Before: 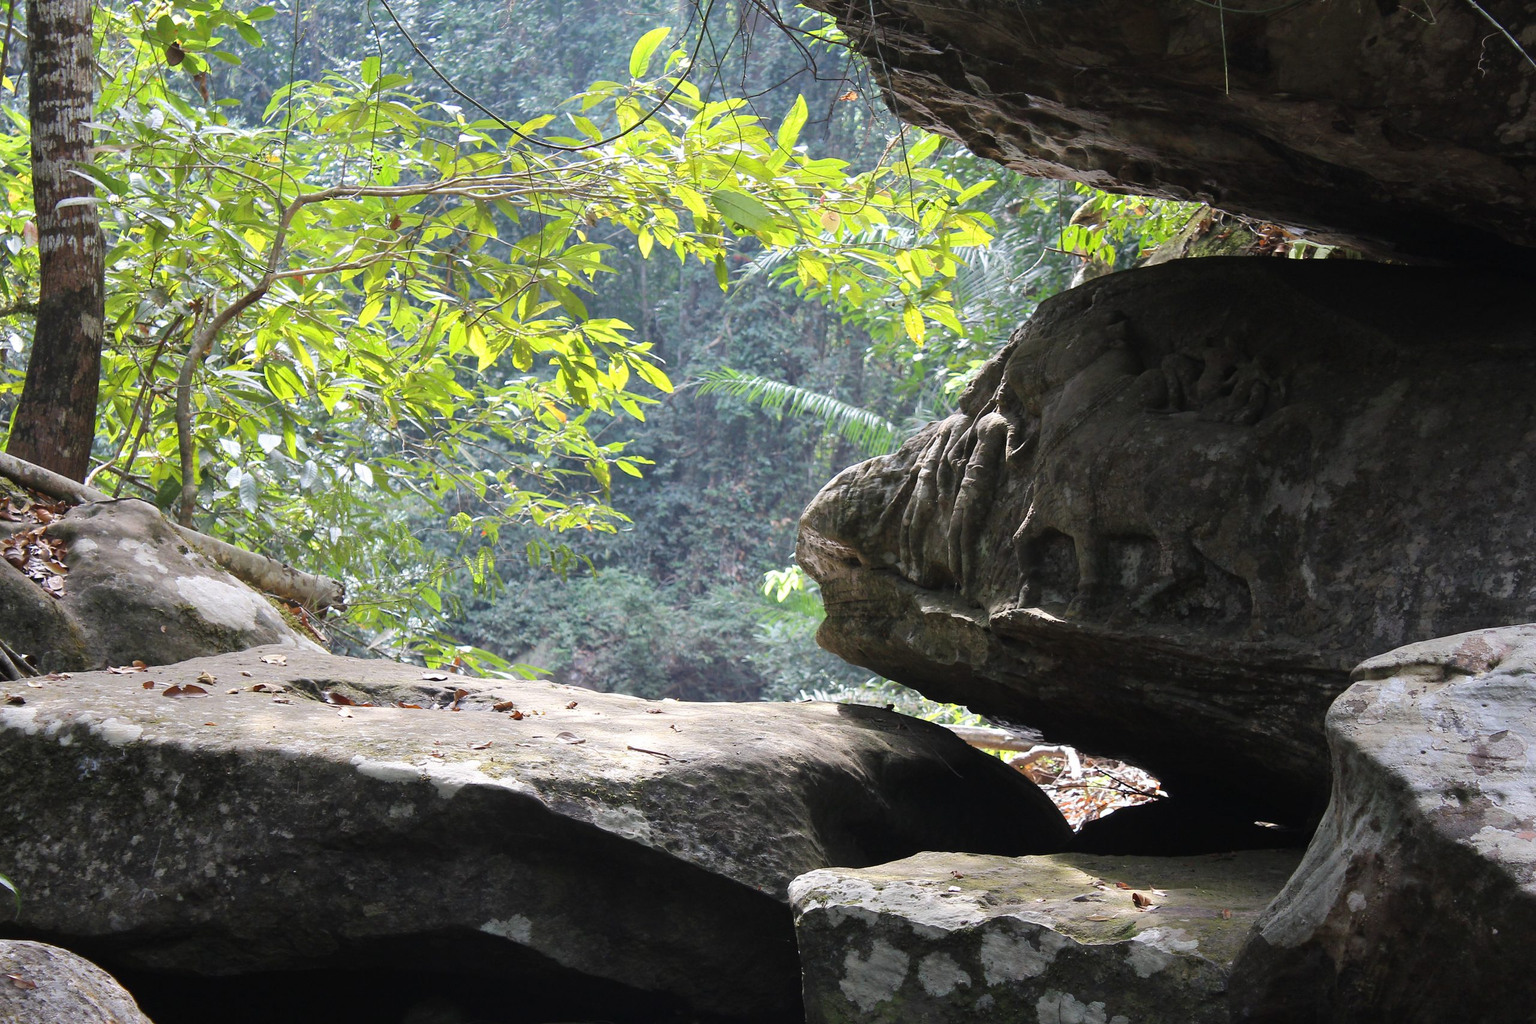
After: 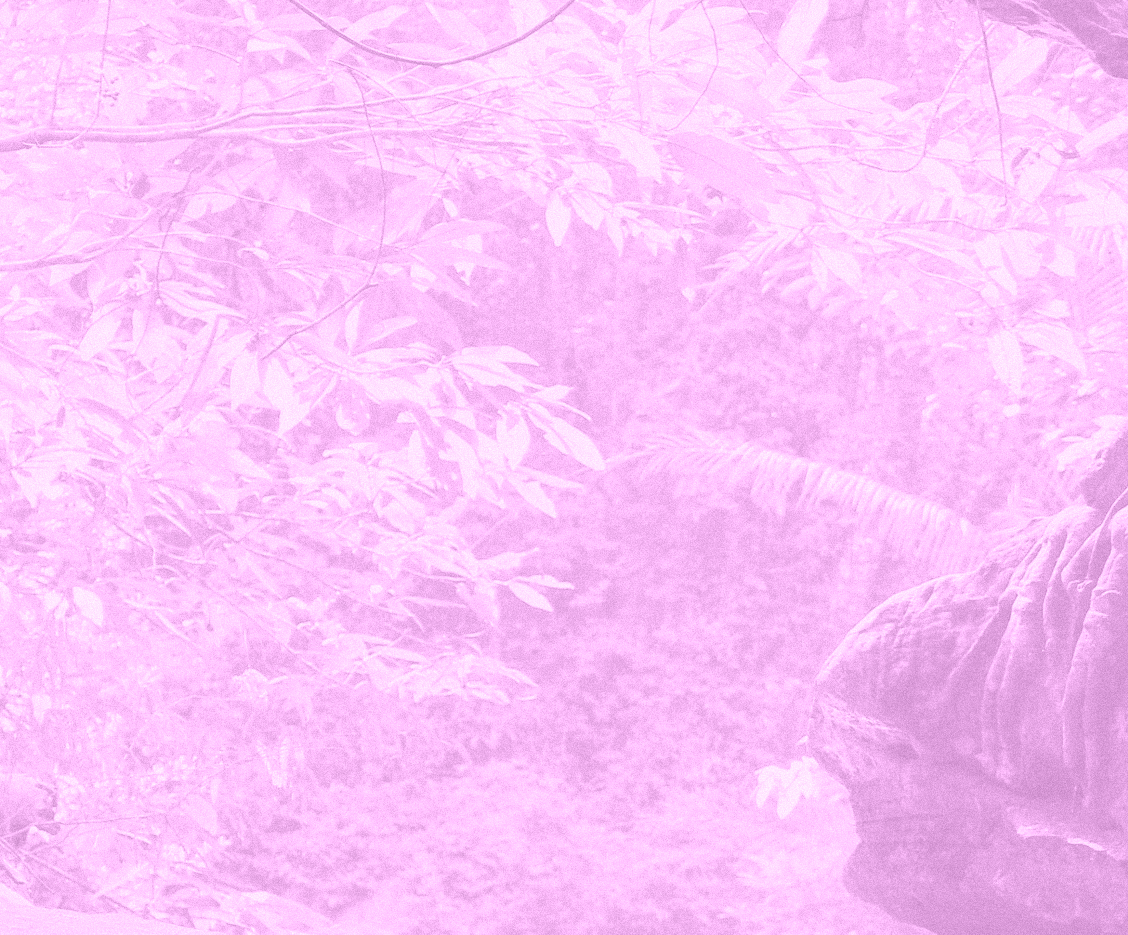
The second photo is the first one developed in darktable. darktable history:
white balance: red 1.009, blue 1.027
crop: left 20.248%, top 10.86%, right 35.675%, bottom 34.321%
grain: mid-tones bias 0%
local contrast: highlights 100%, shadows 100%, detail 120%, midtone range 0.2
colorize: hue 331.2°, saturation 75%, source mix 30.28%, lightness 70.52%, version 1
